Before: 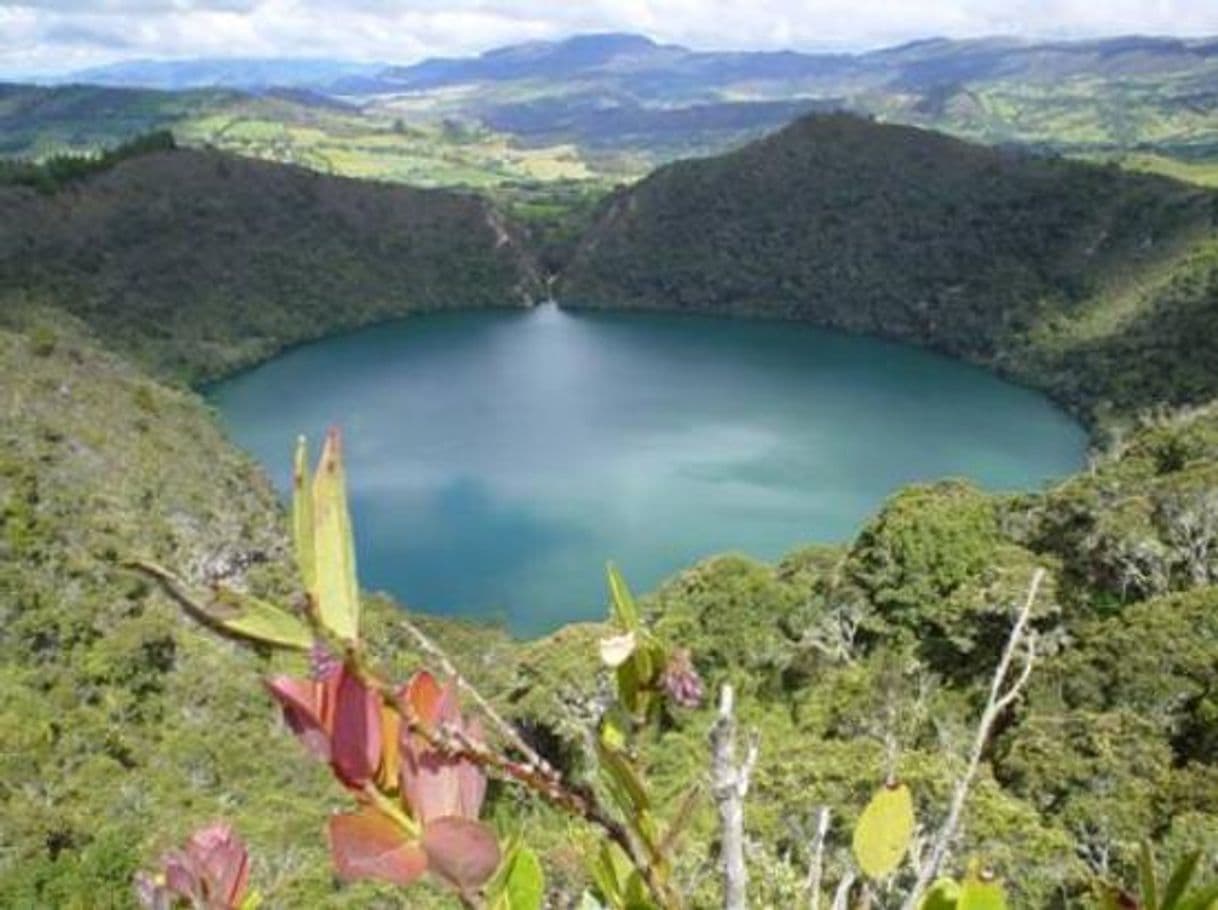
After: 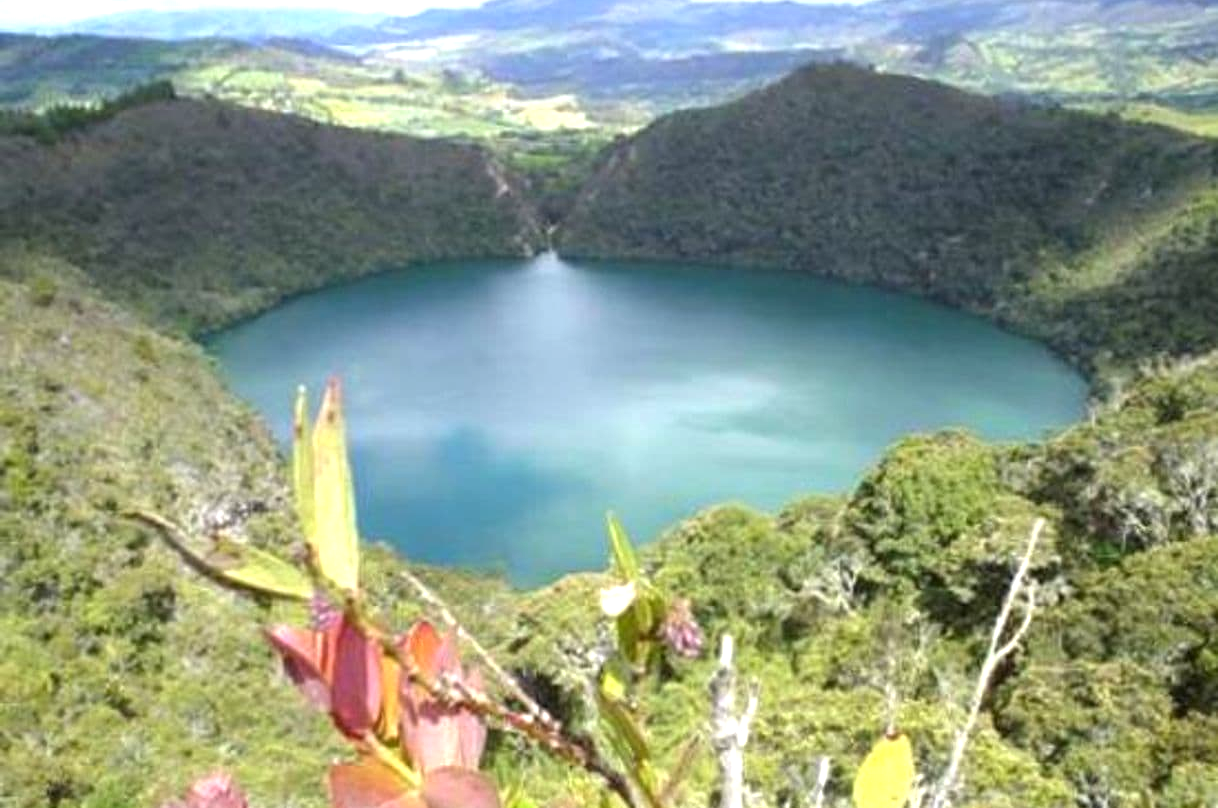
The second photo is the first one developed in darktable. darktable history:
sharpen: radius 2.884, amount 0.879, threshold 47.421
crop and rotate: top 5.575%, bottom 5.598%
tone equalizer: -8 EV -0.772 EV, -7 EV -0.722 EV, -6 EV -0.572 EV, -5 EV -0.388 EV, -3 EV 0.401 EV, -2 EV 0.6 EV, -1 EV 0.678 EV, +0 EV 0.753 EV, smoothing diameter 24.79%, edges refinement/feathering 7.83, preserve details guided filter
